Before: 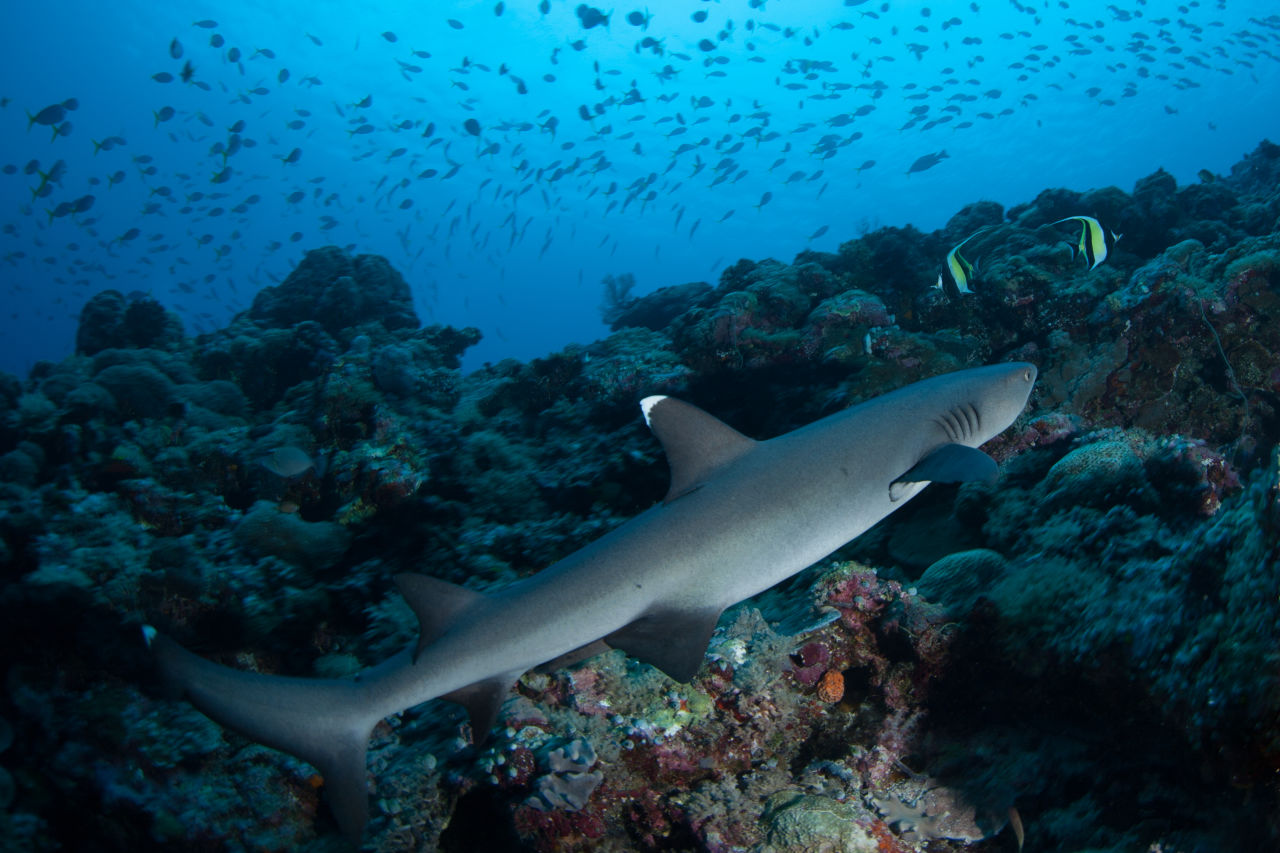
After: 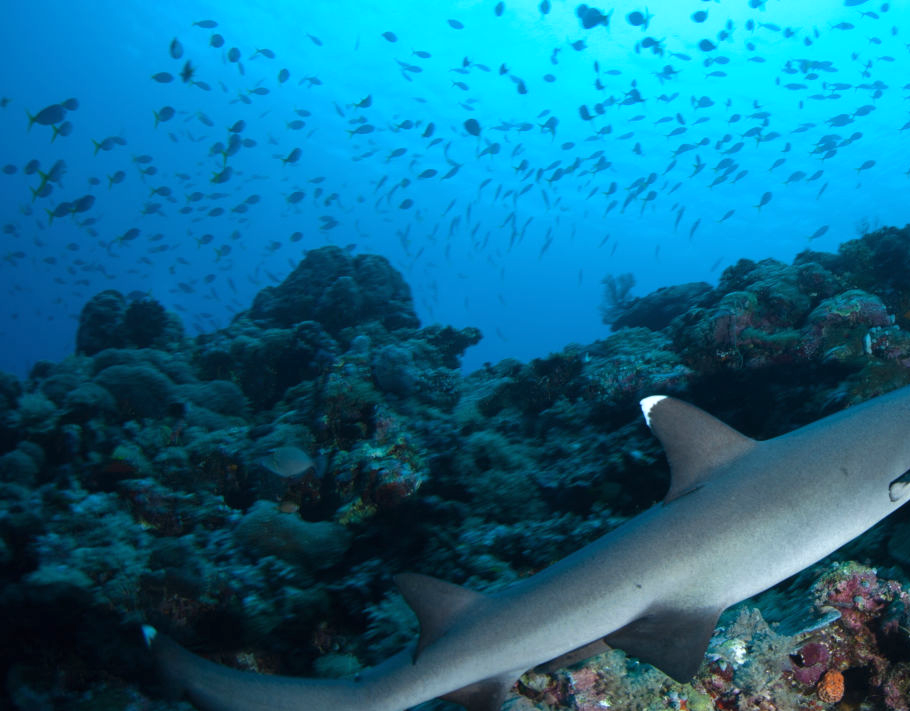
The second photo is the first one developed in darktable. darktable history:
exposure: black level correction 0, exposure 0.5 EV, compensate exposure bias true, compensate highlight preservation false
crop: right 28.885%, bottom 16.626%
